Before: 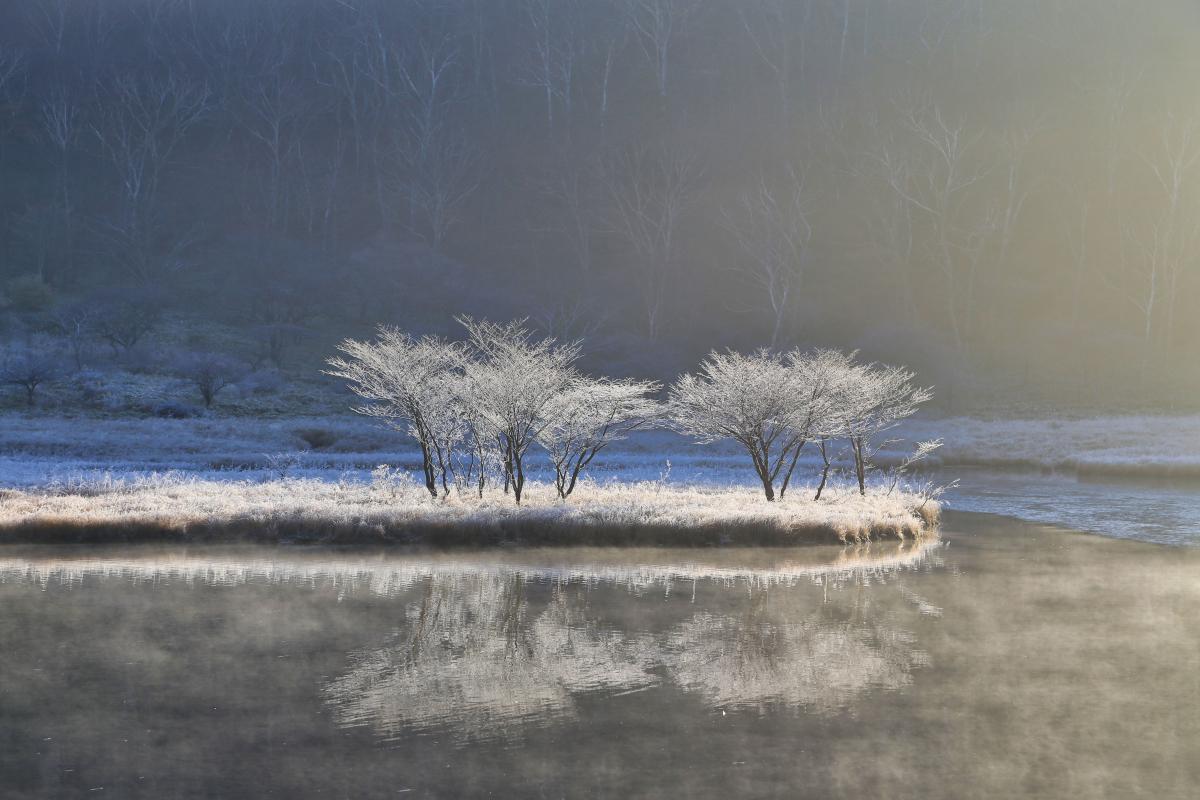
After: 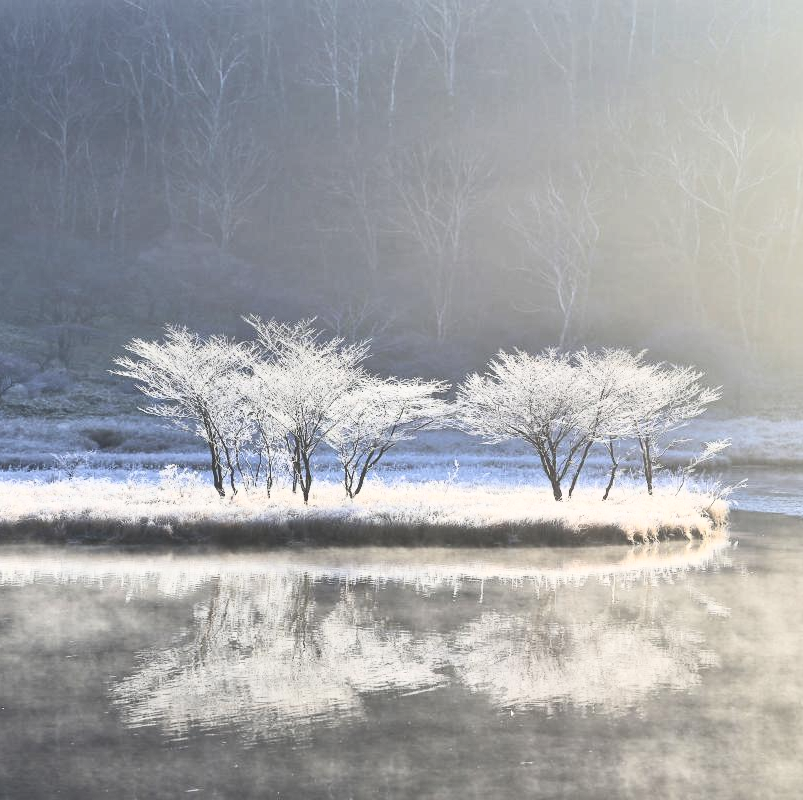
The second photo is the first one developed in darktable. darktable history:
crop and rotate: left 17.734%, right 15.272%
contrast brightness saturation: contrast 0.438, brightness 0.563, saturation -0.183
tone curve: curves: ch0 [(0, 0) (0.253, 0.237) (1, 1)]; ch1 [(0, 0) (0.411, 0.385) (0.502, 0.506) (0.557, 0.565) (0.66, 0.683) (1, 1)]; ch2 [(0, 0) (0.394, 0.413) (0.5, 0.5) (1, 1)], preserve colors none
